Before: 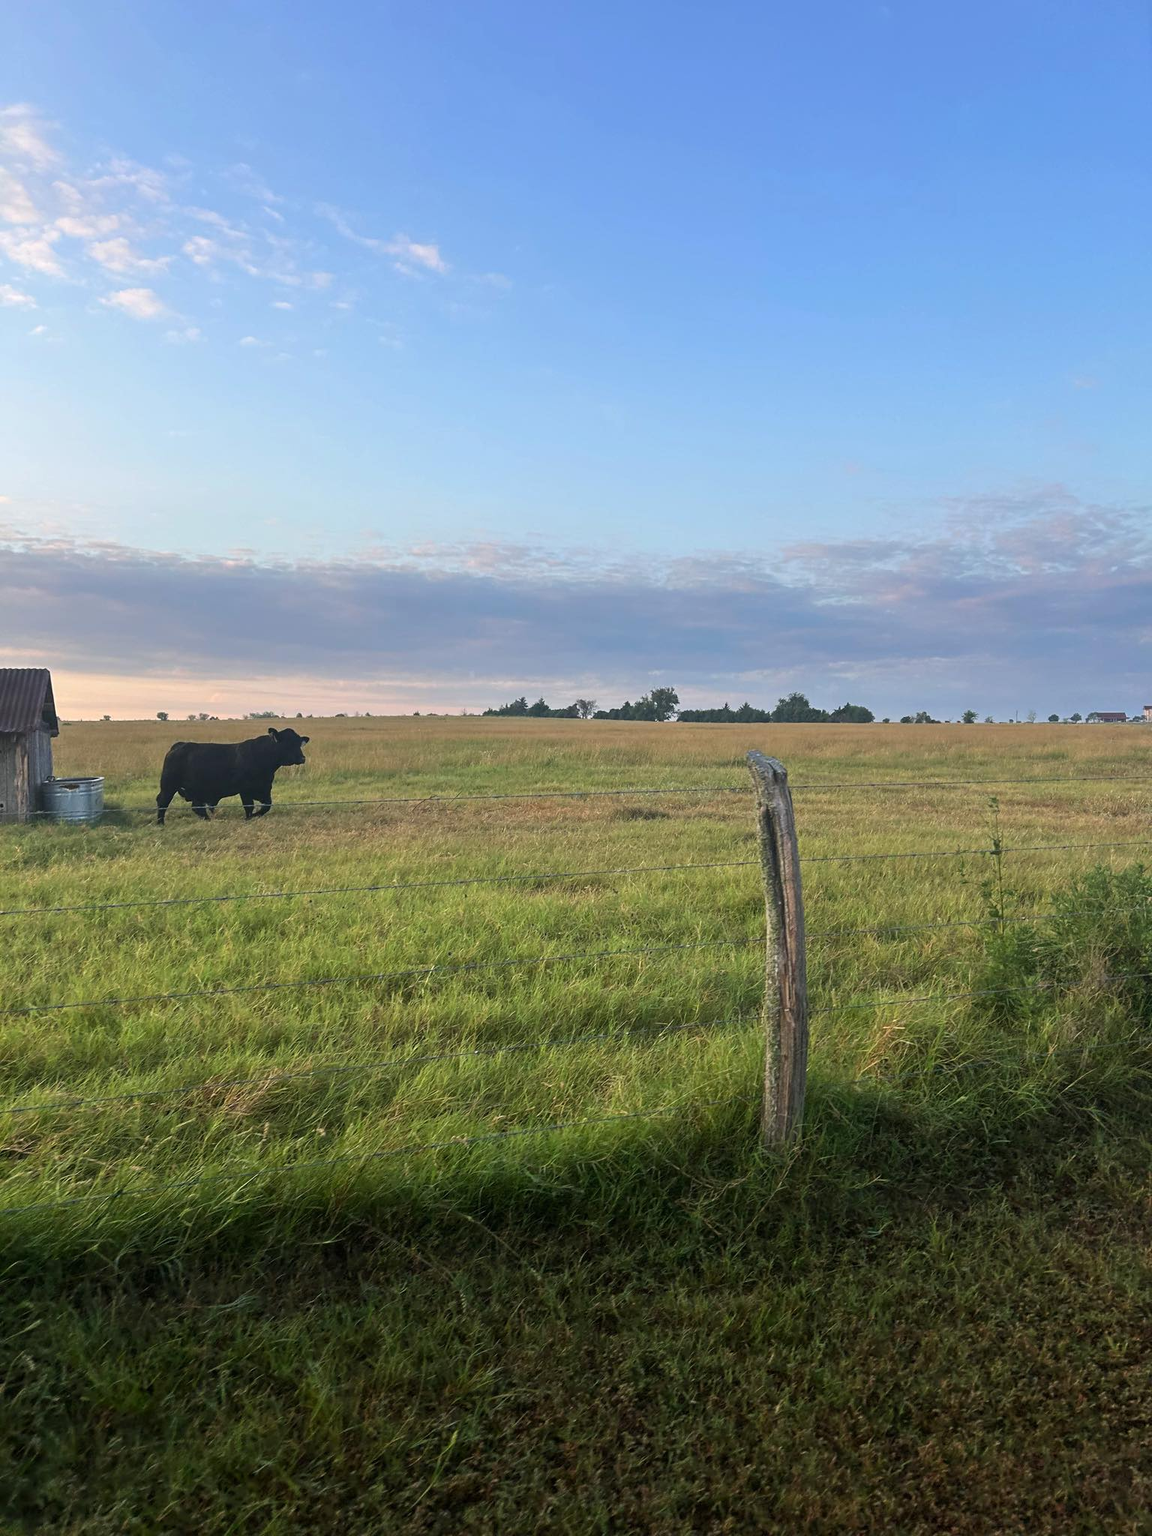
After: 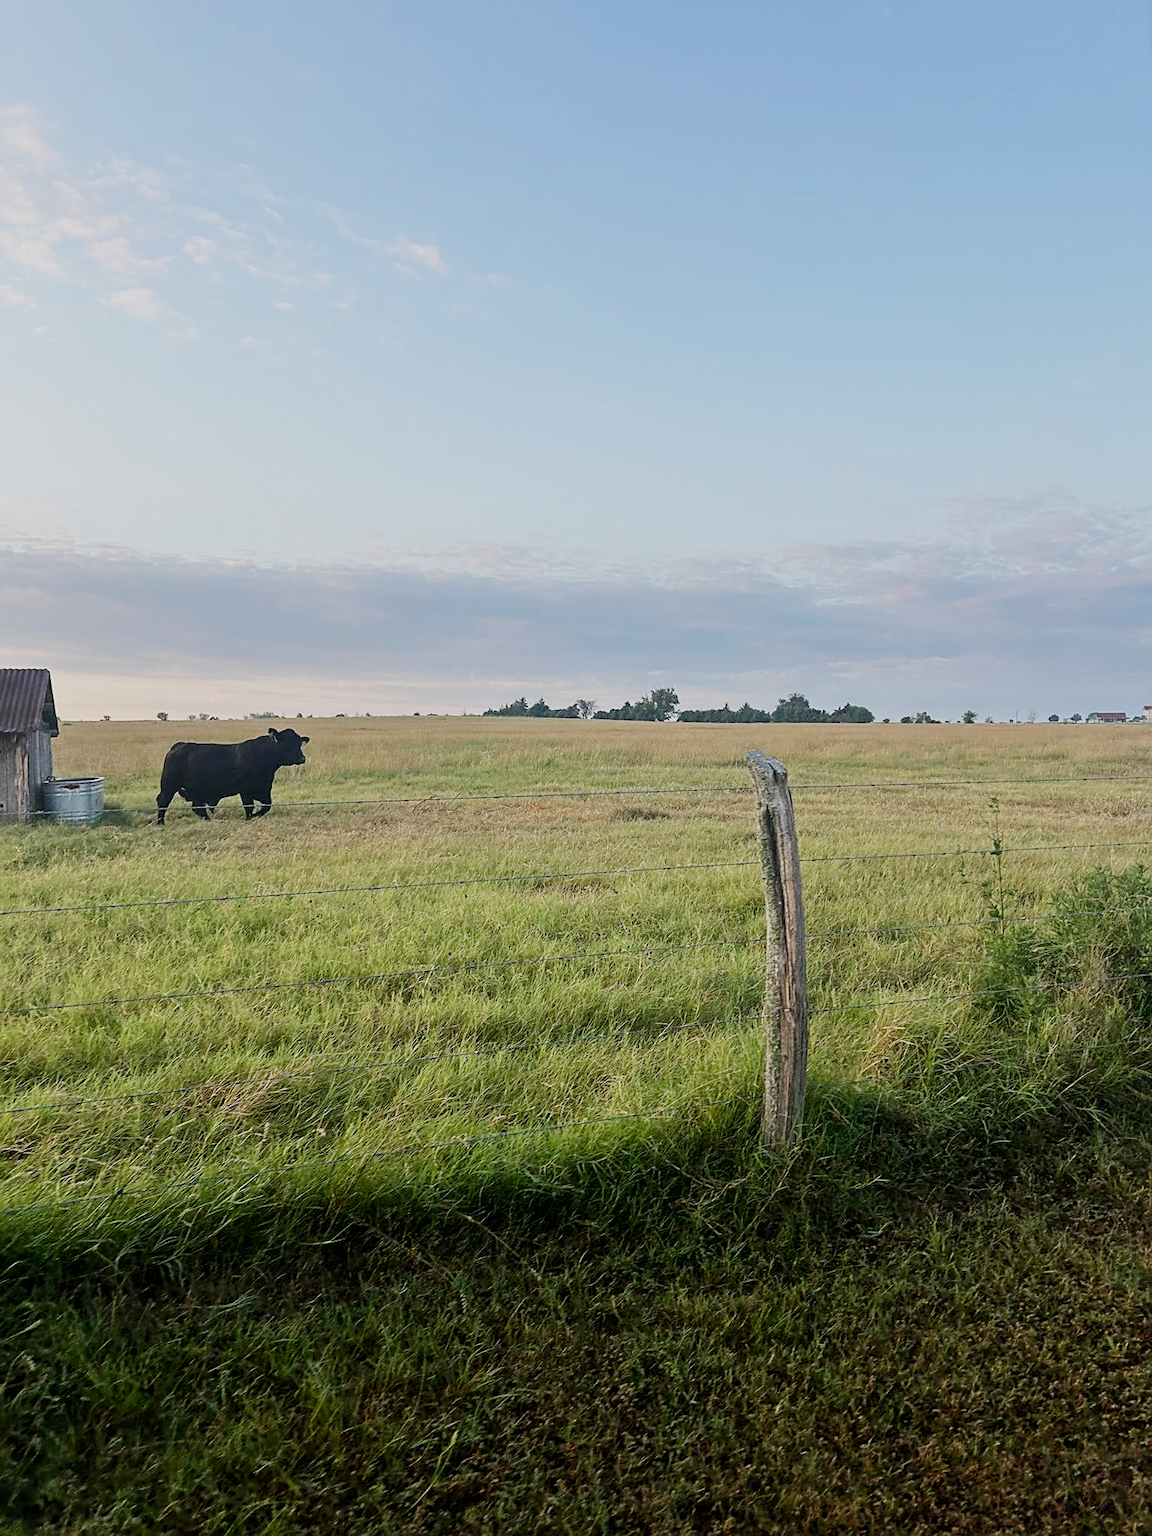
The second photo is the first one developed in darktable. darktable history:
sigmoid: skew -0.2, preserve hue 0%, red attenuation 0.1, red rotation 0.035, green attenuation 0.1, green rotation -0.017, blue attenuation 0.15, blue rotation -0.052, base primaries Rec2020
sharpen: on, module defaults
